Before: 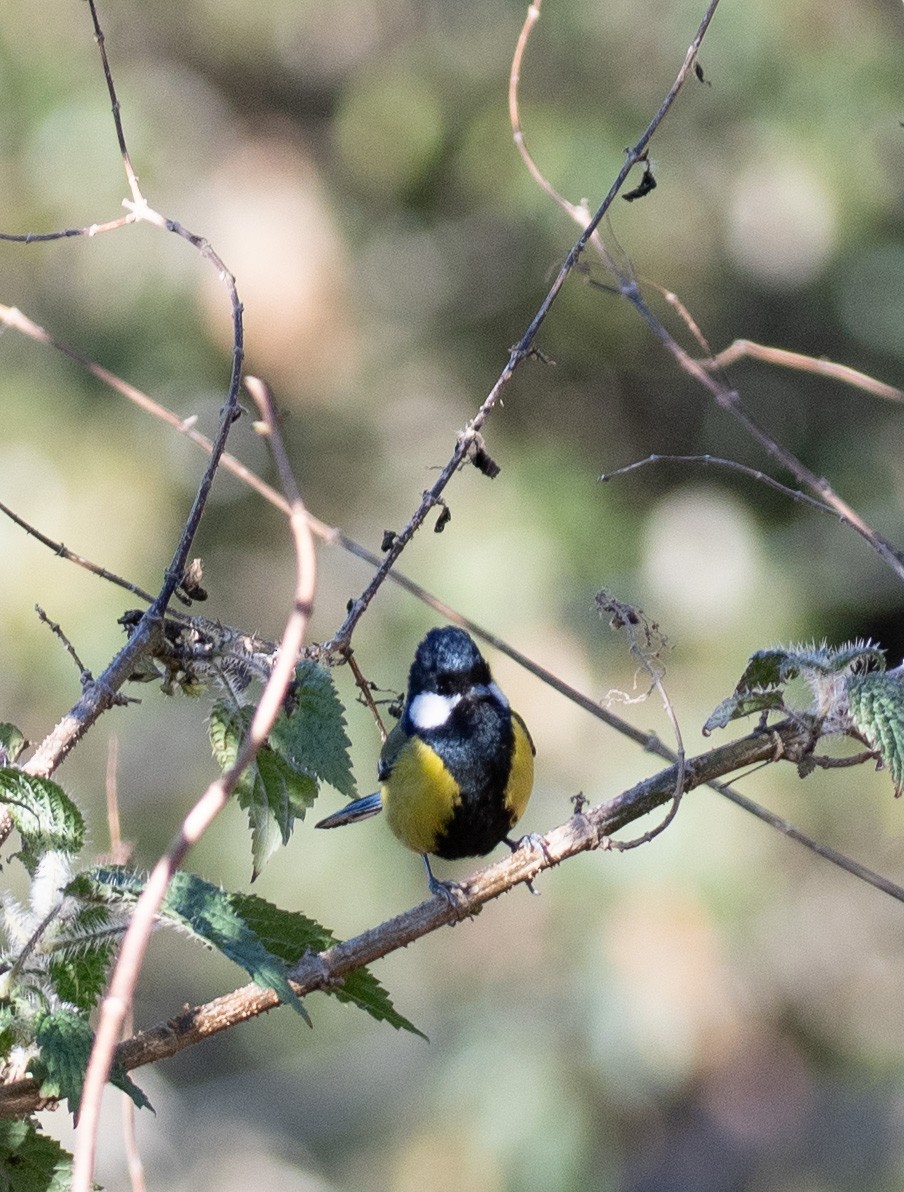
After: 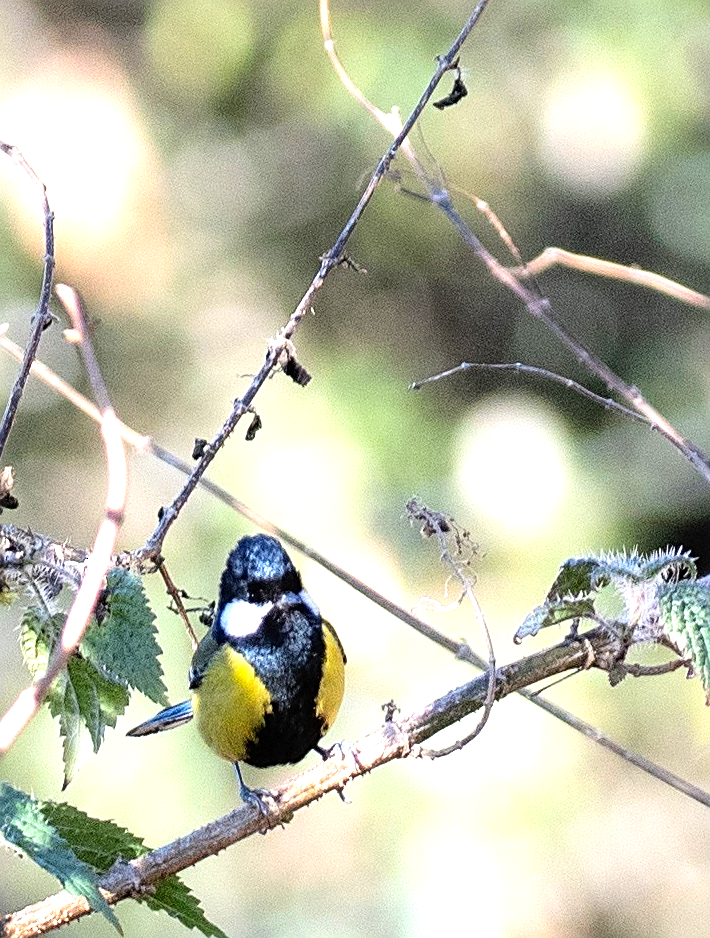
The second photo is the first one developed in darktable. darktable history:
contrast brightness saturation: contrast 0.074, brightness 0.078, saturation 0.184
sharpen: on, module defaults
crop and rotate: left 21.017%, top 7.772%, right 0.405%, bottom 13.5%
tone equalizer: -8 EV -1.08 EV, -7 EV -1.02 EV, -6 EV -0.855 EV, -5 EV -0.576 EV, -3 EV 0.547 EV, -2 EV 0.877 EV, -1 EV 0.988 EV, +0 EV 1.05 EV
